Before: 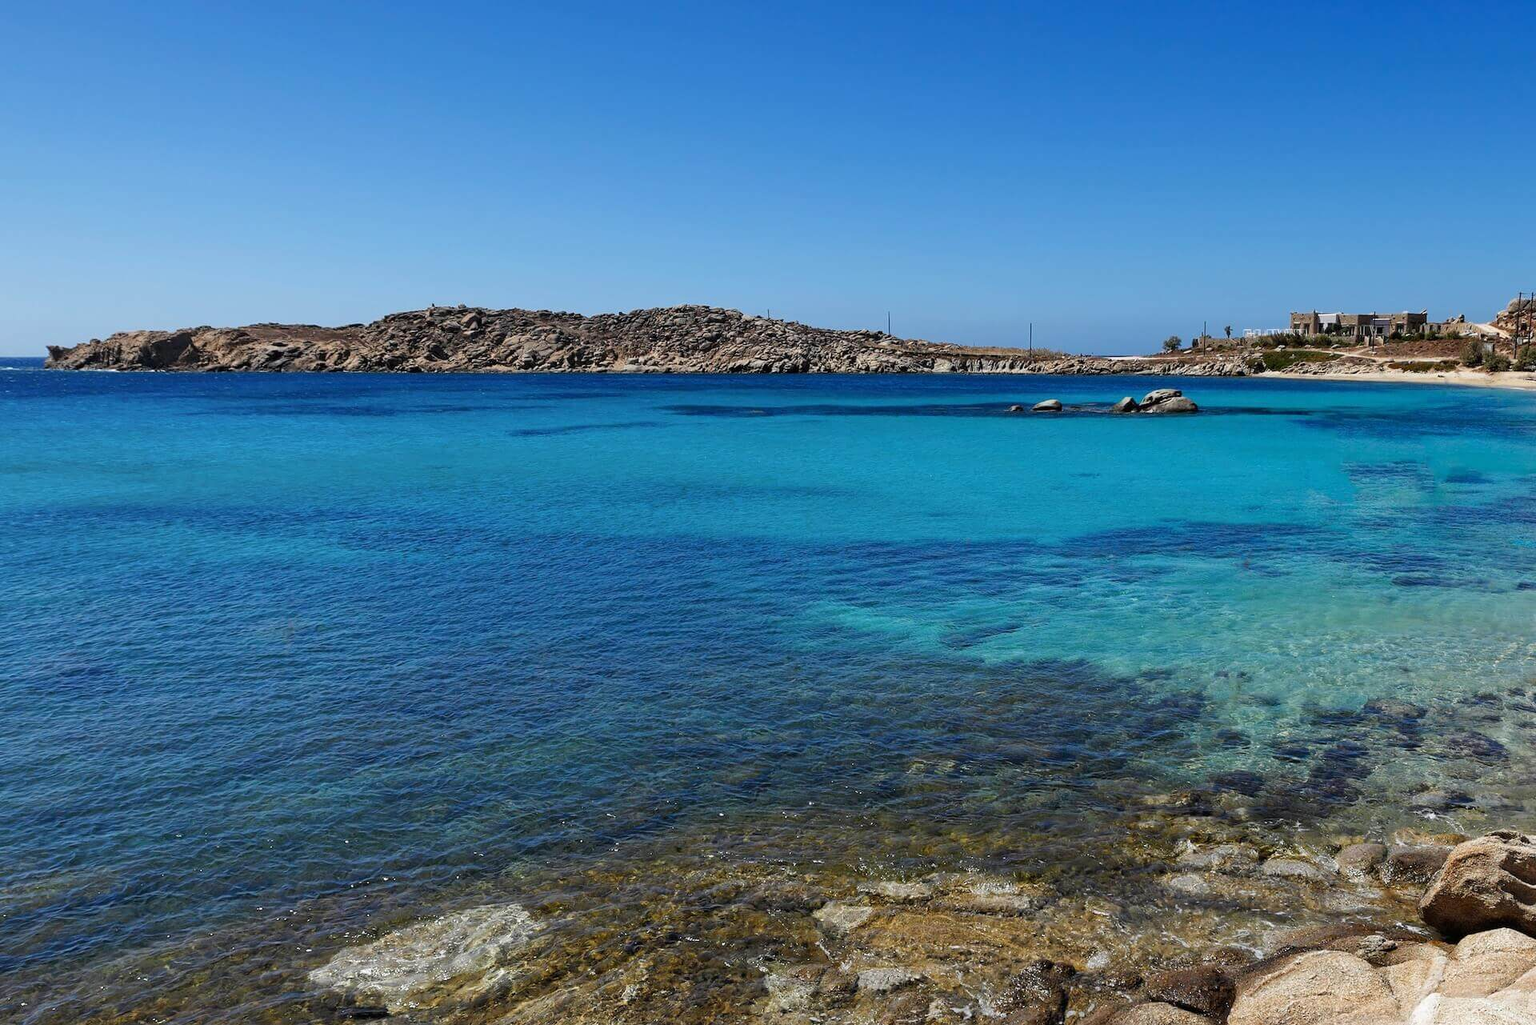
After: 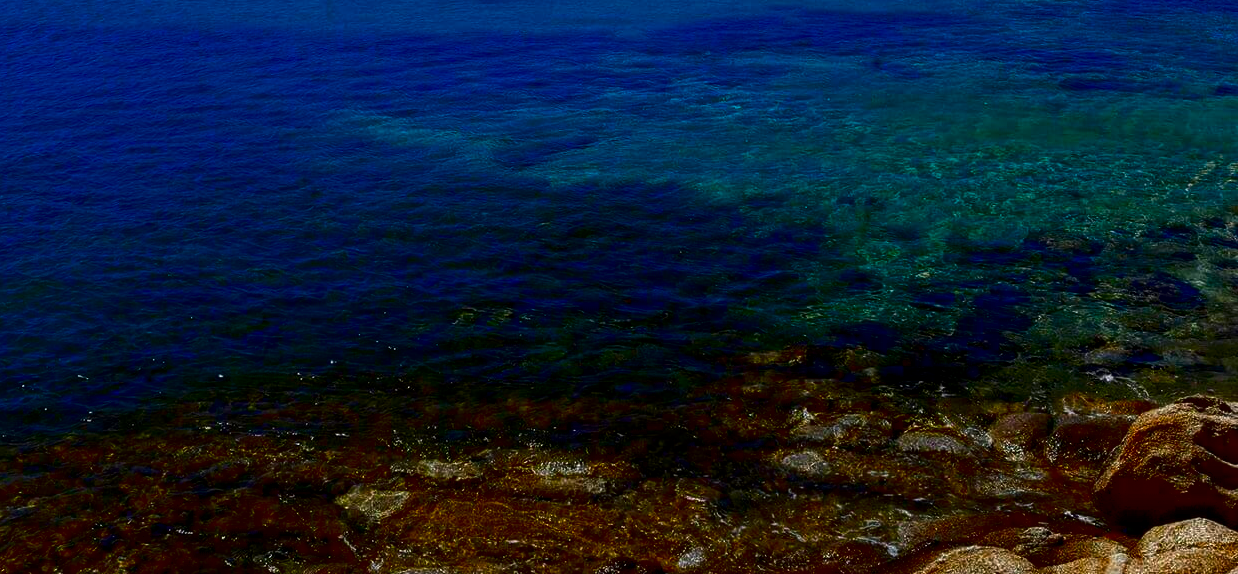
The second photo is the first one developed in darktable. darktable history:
local contrast: on, module defaults
contrast brightness saturation: brightness -1, saturation 1
crop and rotate: left 35.509%, top 50.238%, bottom 4.934%
